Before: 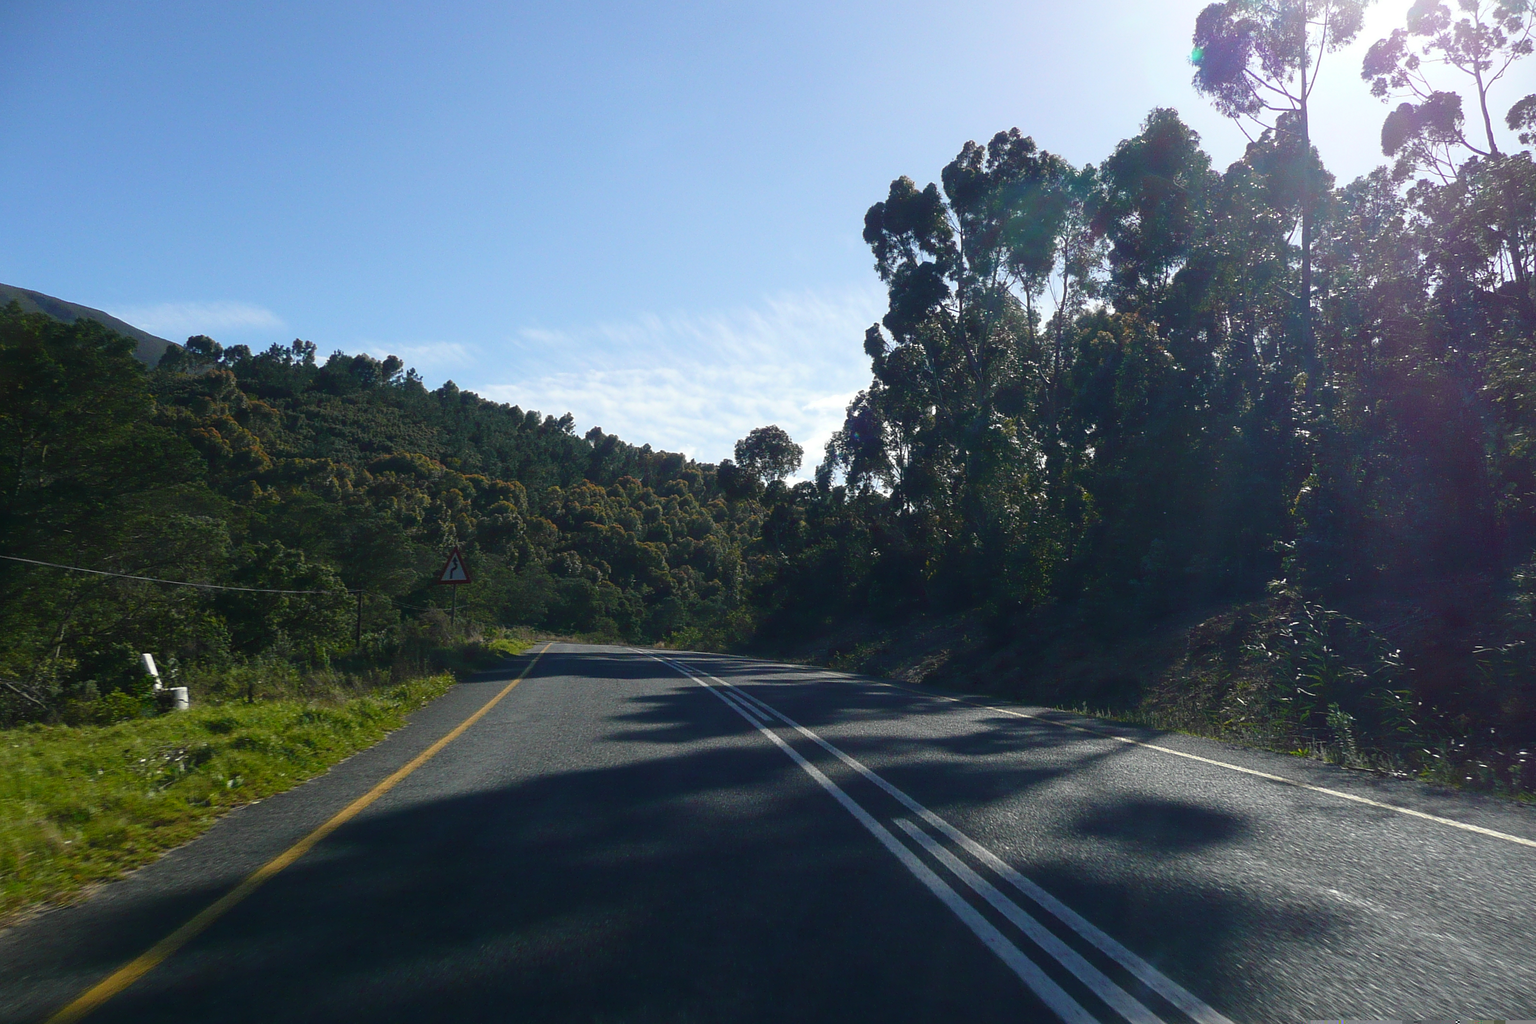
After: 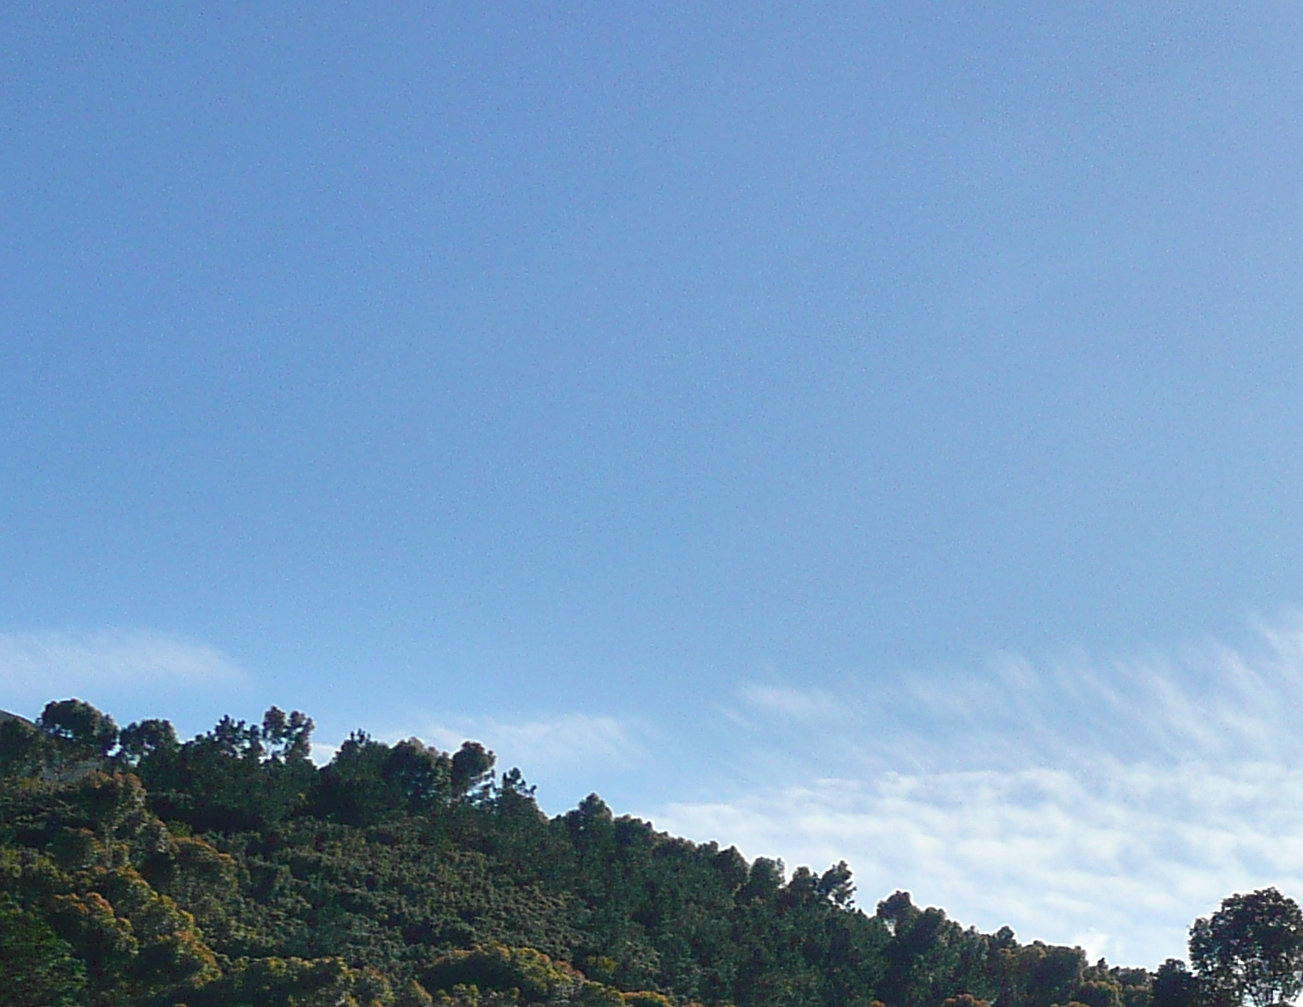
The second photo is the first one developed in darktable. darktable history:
exposure: compensate highlight preservation false
crop and rotate: left 10.861%, top 0.104%, right 48.615%, bottom 52.922%
shadows and highlights: shadows 40.1, highlights -54.76, low approximation 0.01, soften with gaussian
sharpen: on, module defaults
